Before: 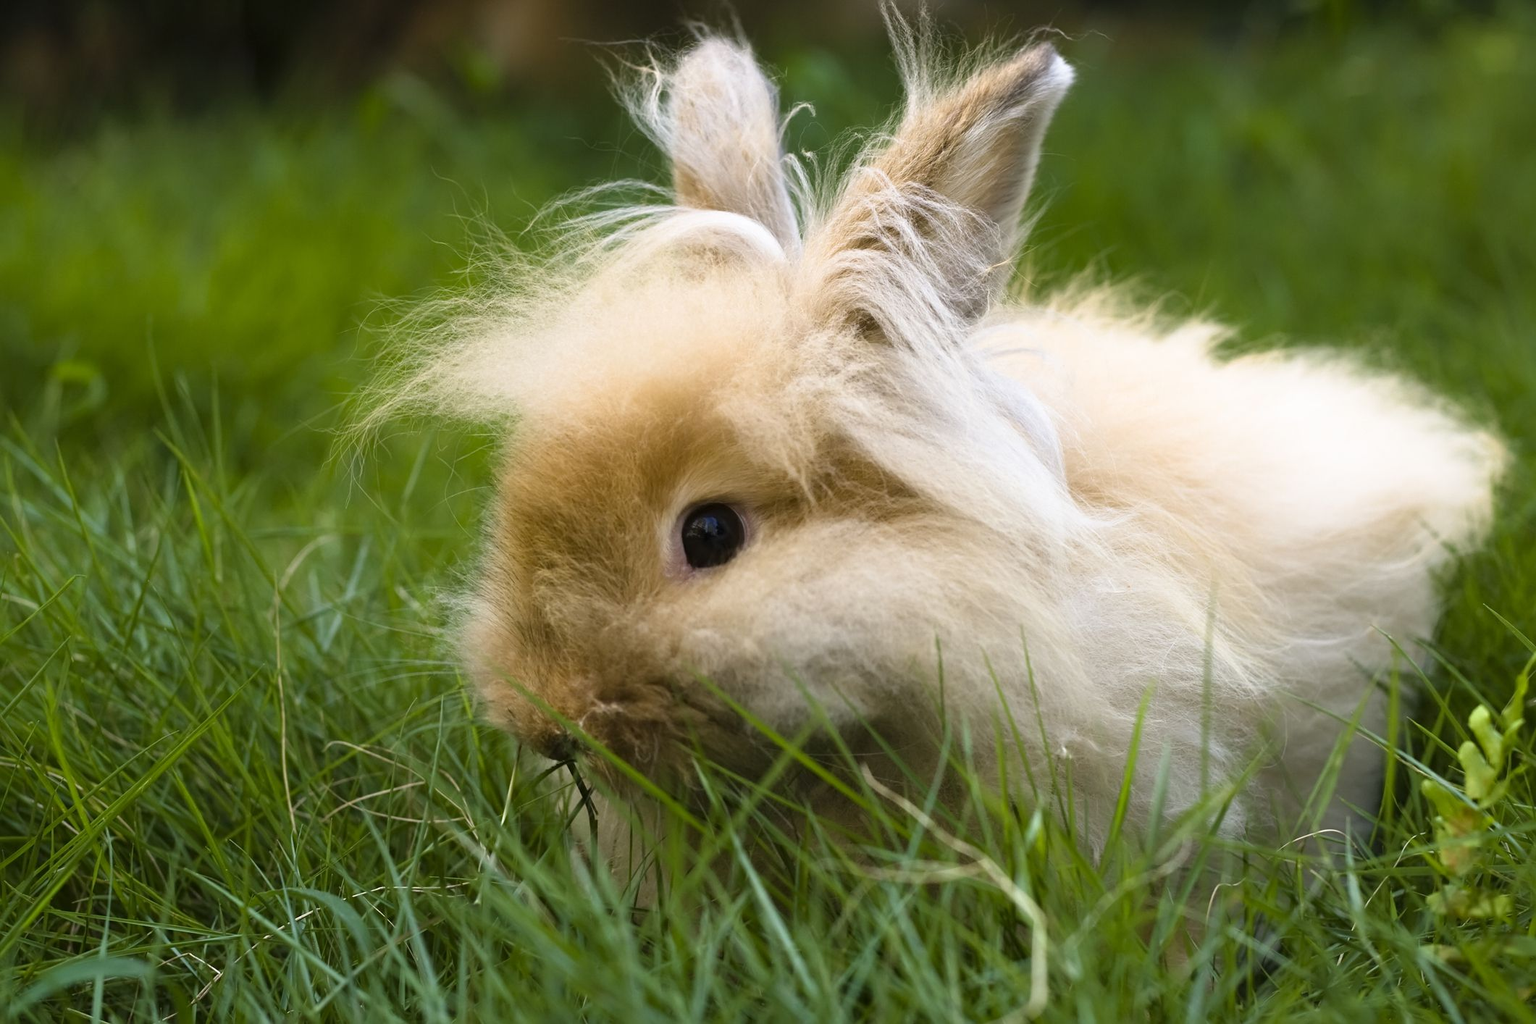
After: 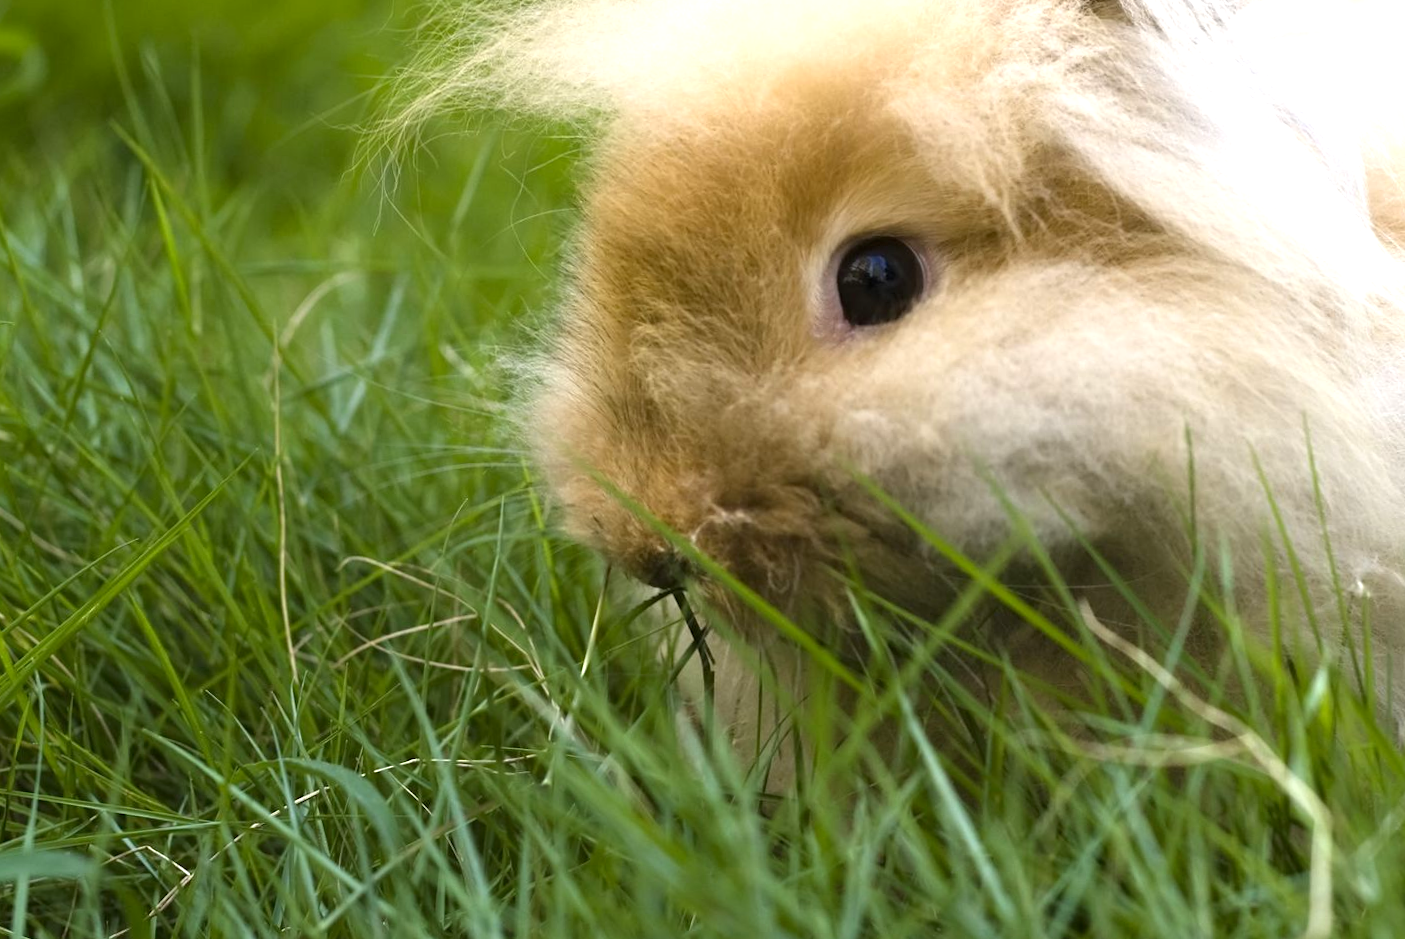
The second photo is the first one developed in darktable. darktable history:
exposure: black level correction 0.001, exposure 0.499 EV, compensate exposure bias true, compensate highlight preservation false
crop and rotate: angle -0.922°, left 3.837%, top 31.927%, right 28.309%
